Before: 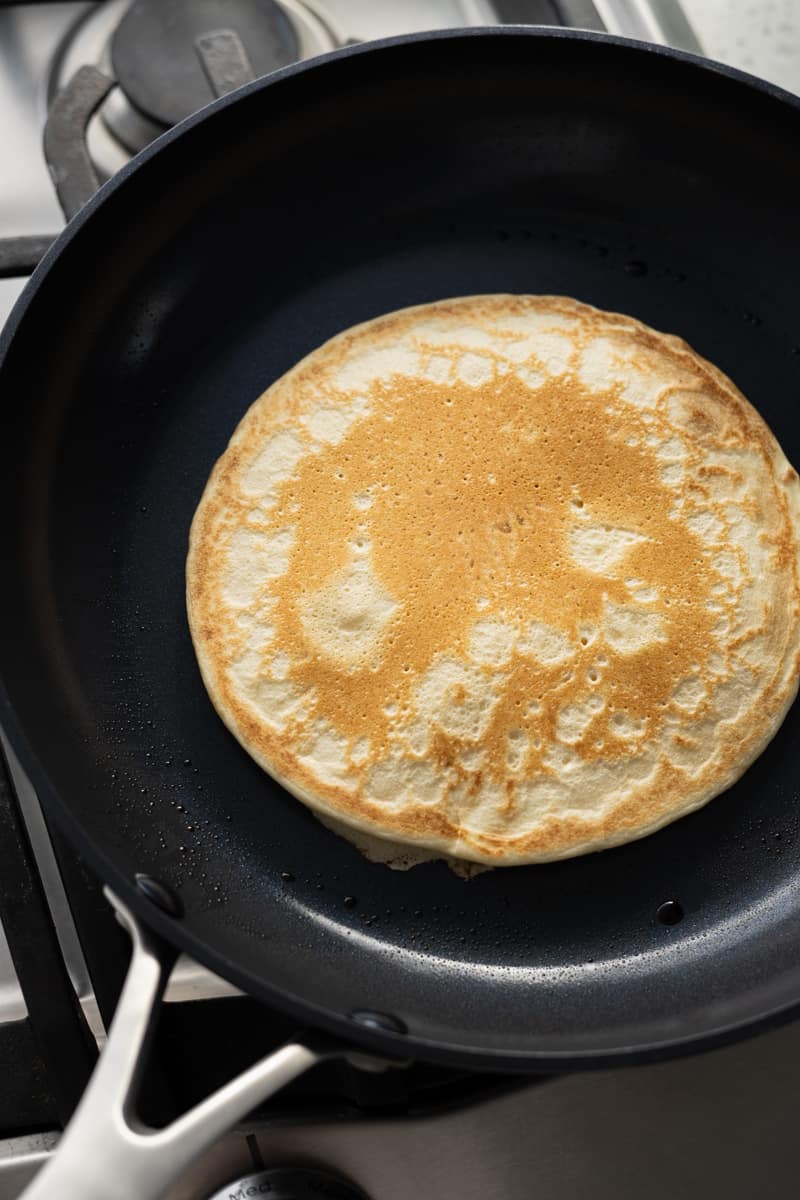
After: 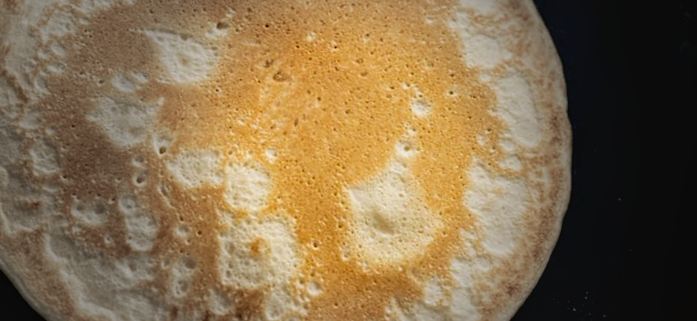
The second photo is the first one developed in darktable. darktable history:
vignetting: fall-off start 31.28%, fall-off radius 34.64%, brightness -0.575
exposure: black level correction 0.016, exposure -0.009 EV, compensate highlight preservation false
rotate and perspective: rotation -6.83°, automatic cropping off
crop and rotate: angle 16.12°, top 30.835%, bottom 35.653%
local contrast: on, module defaults
contrast brightness saturation: contrast -0.11
